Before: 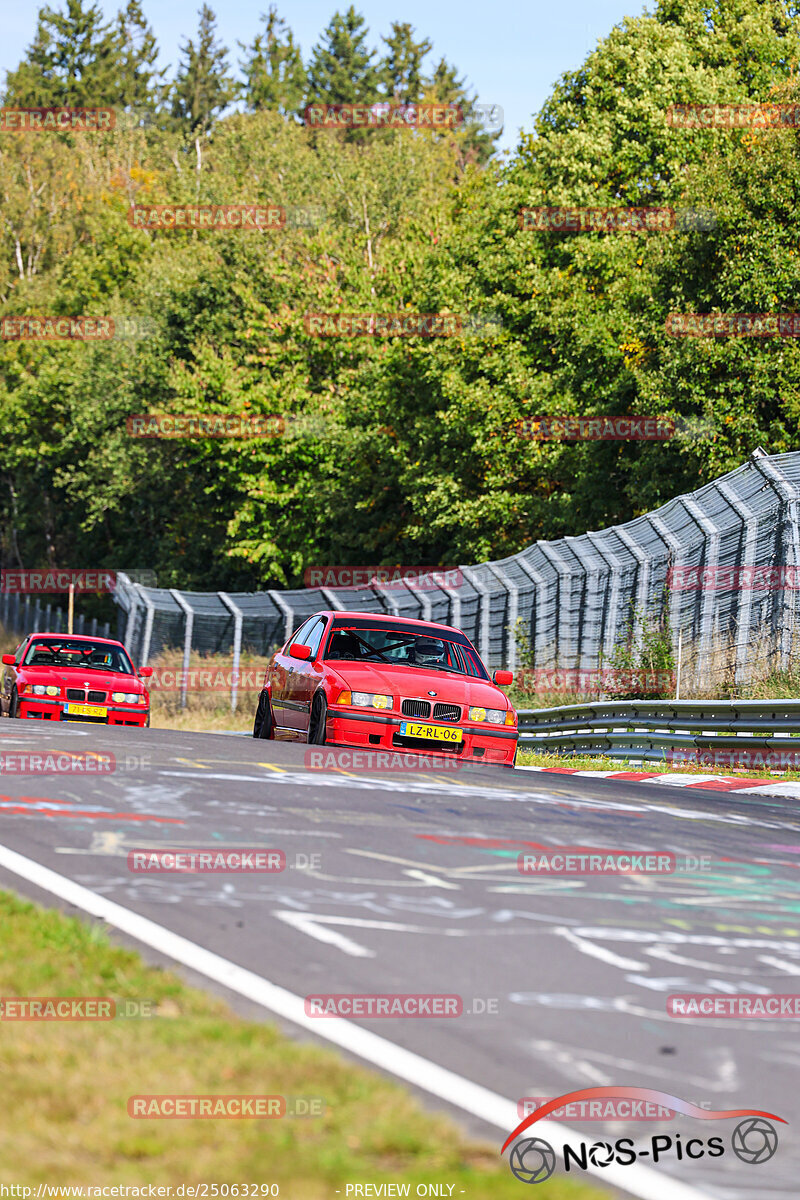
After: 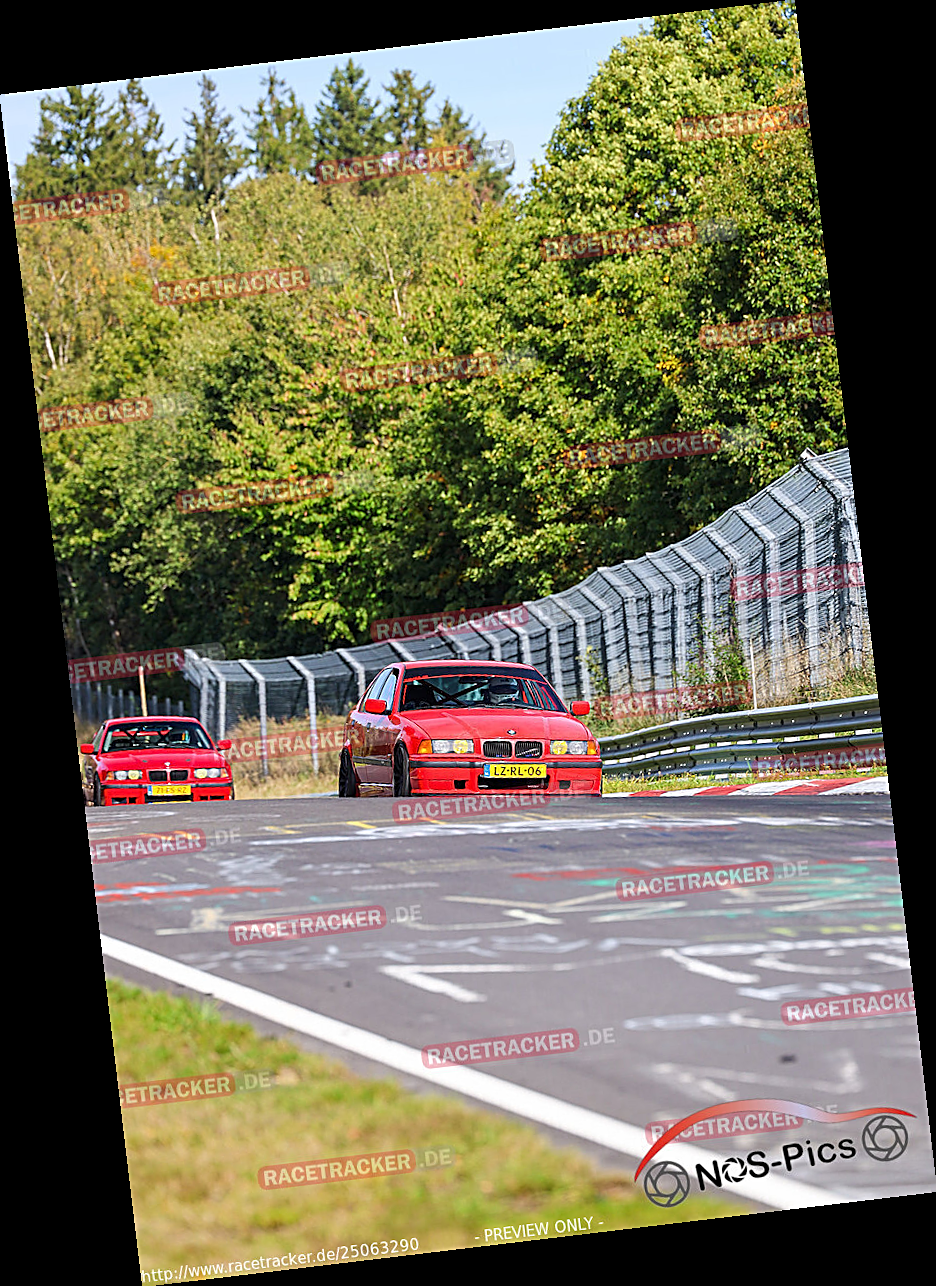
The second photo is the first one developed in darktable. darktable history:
rotate and perspective: rotation -6.83°, automatic cropping off
sharpen: on, module defaults
